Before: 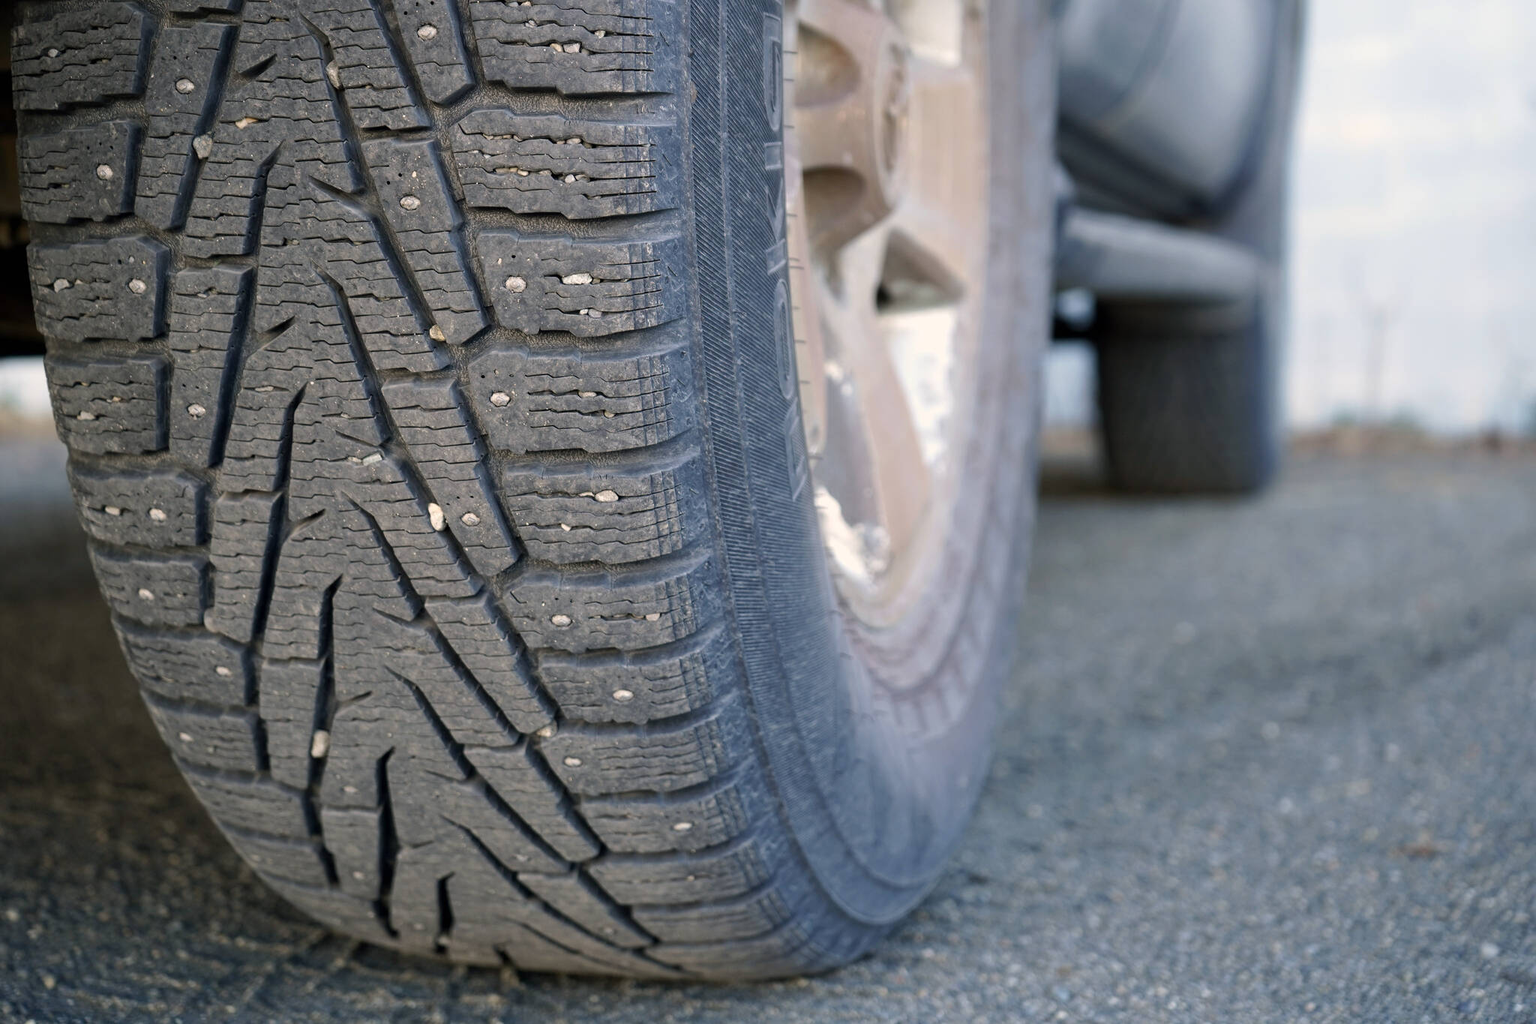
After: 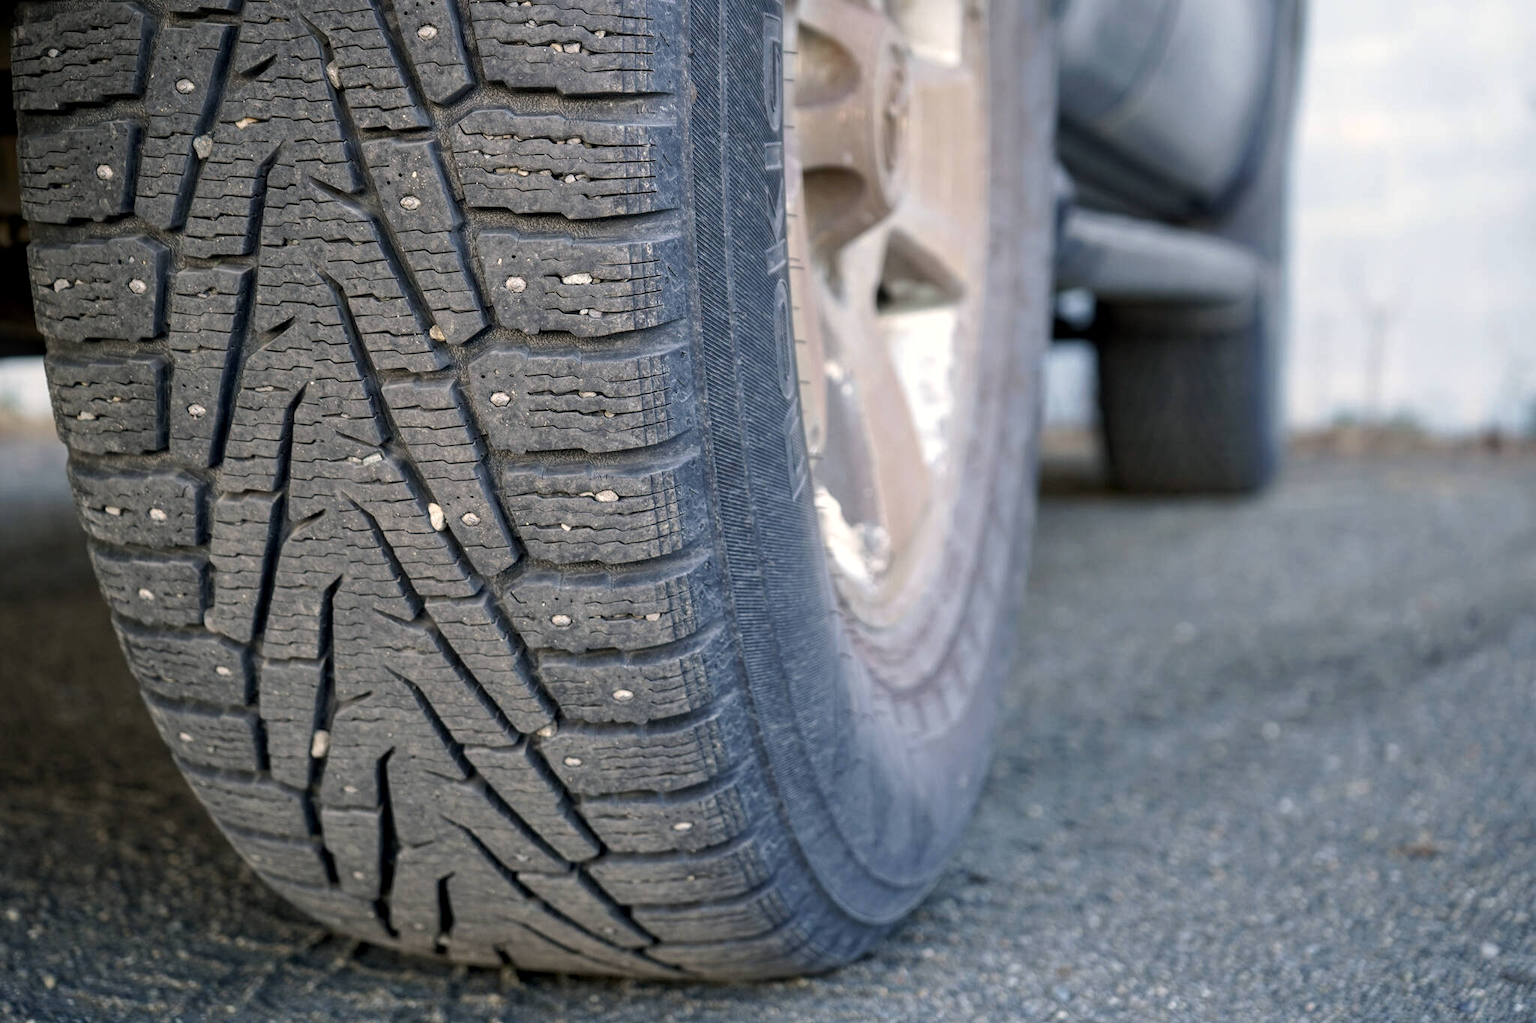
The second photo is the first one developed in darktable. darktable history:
local contrast: on, module defaults
contrast brightness saturation: saturation -0.024
